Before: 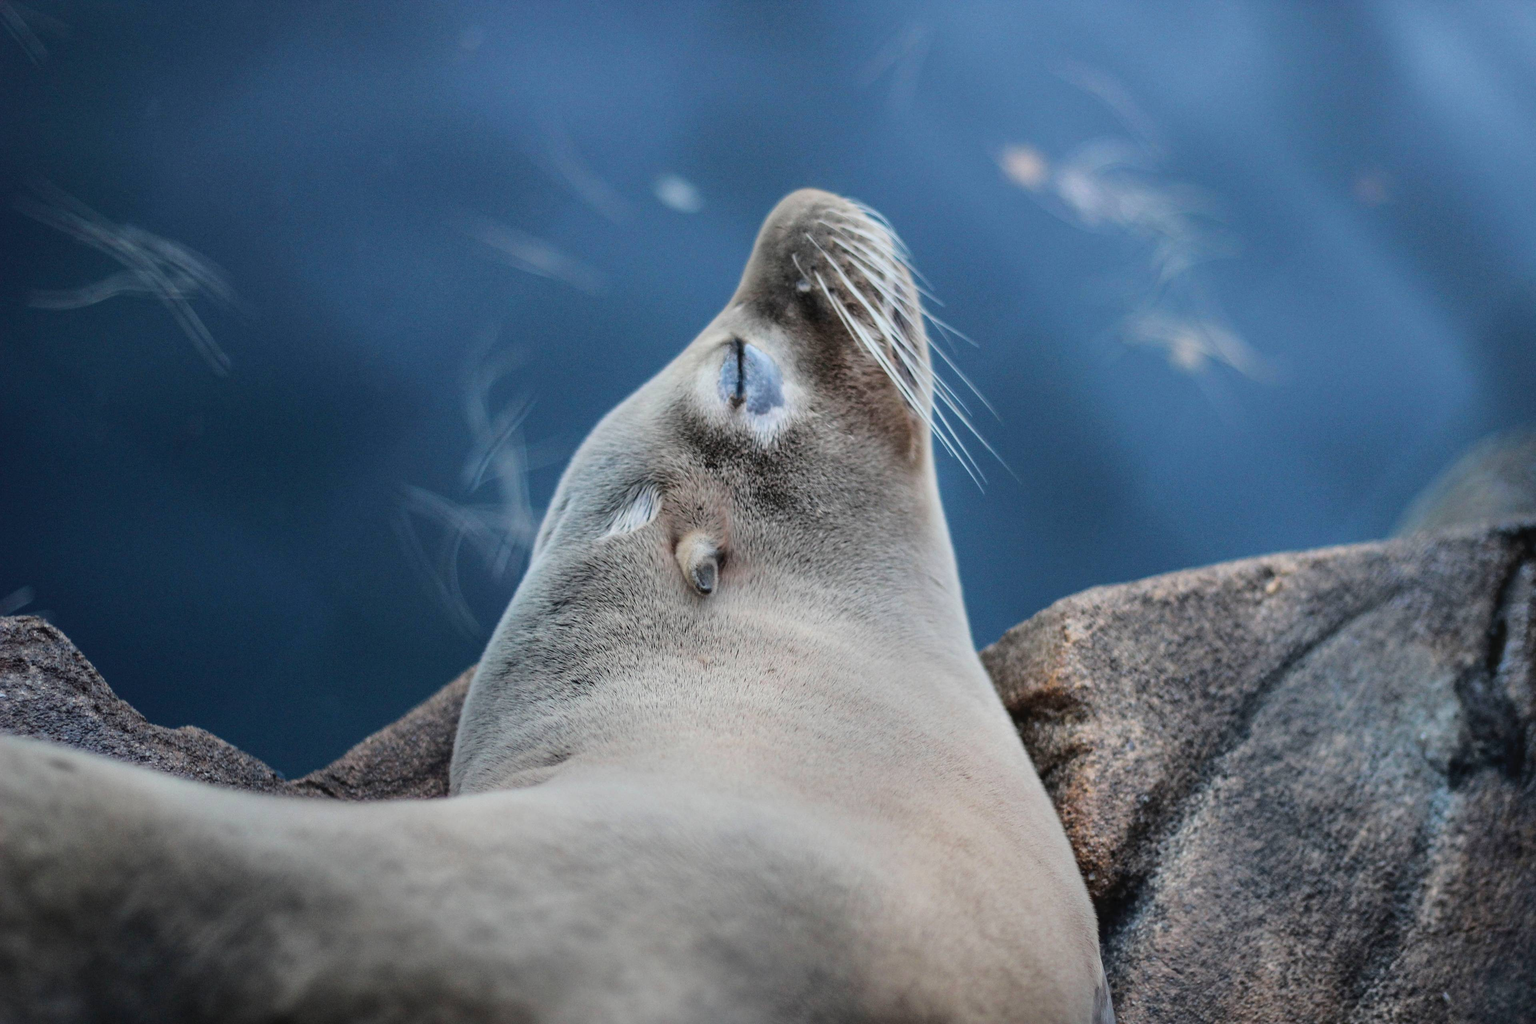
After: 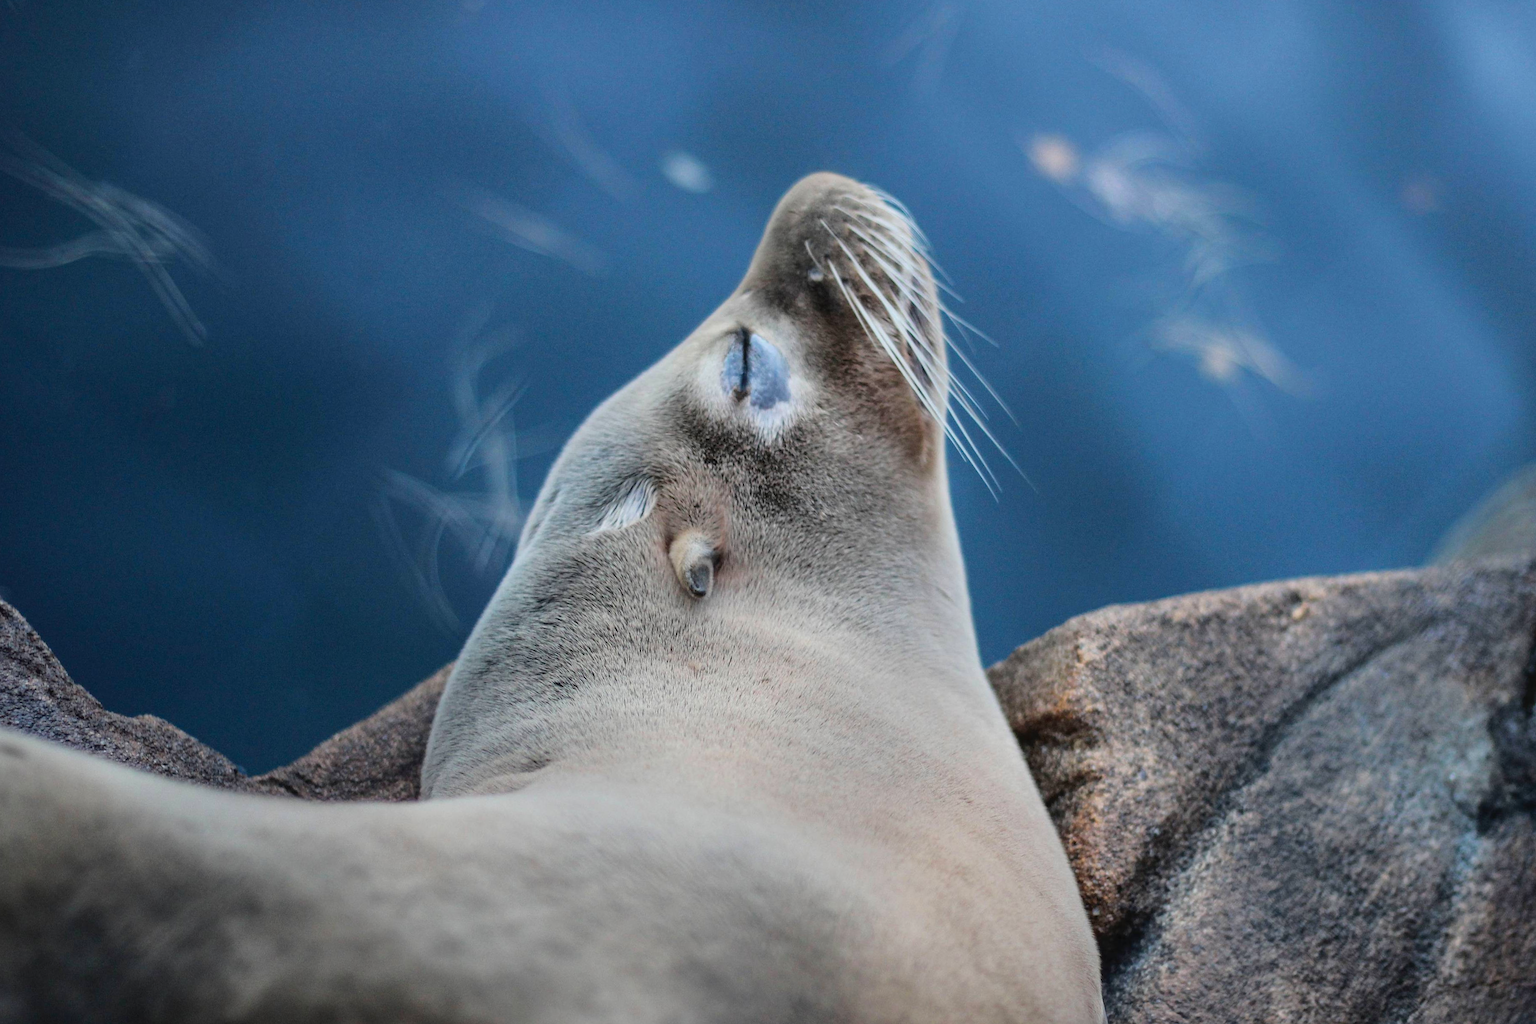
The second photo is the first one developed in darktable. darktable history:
contrast brightness saturation: saturation 0.131
crop and rotate: angle -2.25°
